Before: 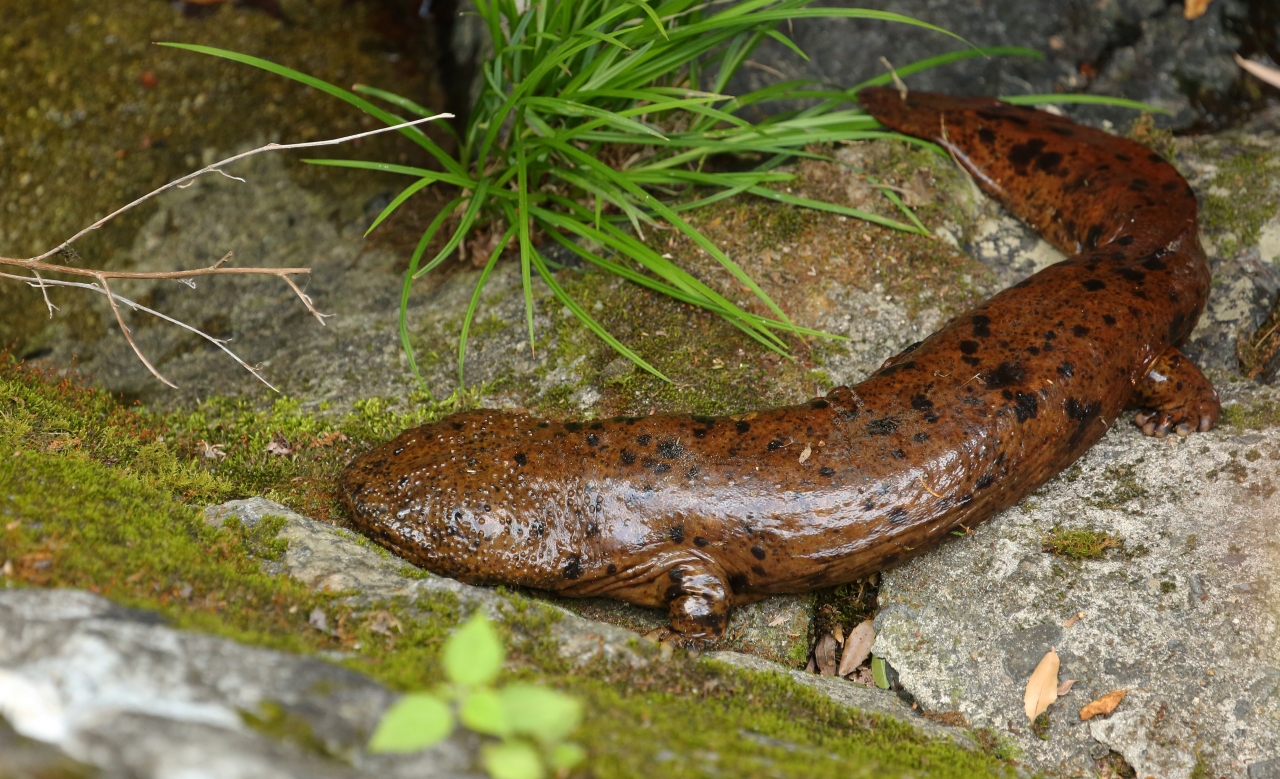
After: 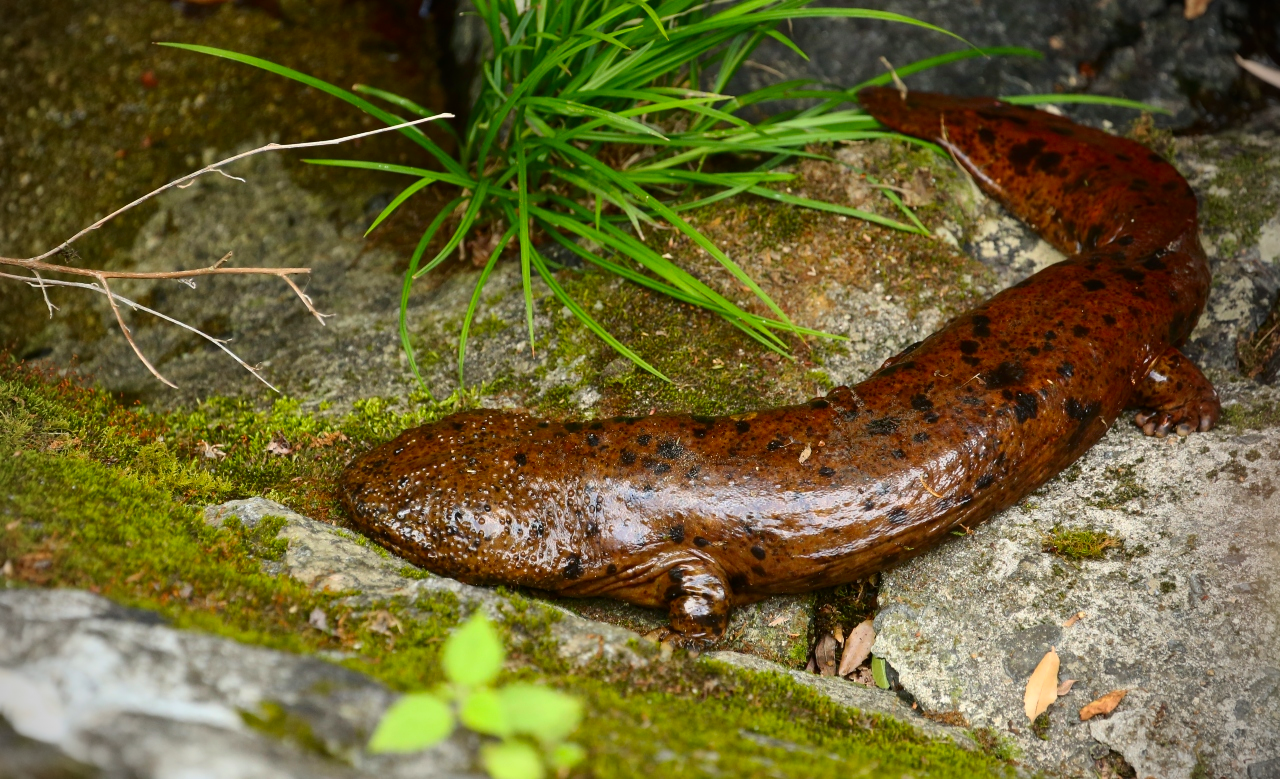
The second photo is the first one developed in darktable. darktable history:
vignetting: brightness -0.72, saturation -0.486, center (-0.032, -0.044)
contrast brightness saturation: contrast 0.18, saturation 0.295
